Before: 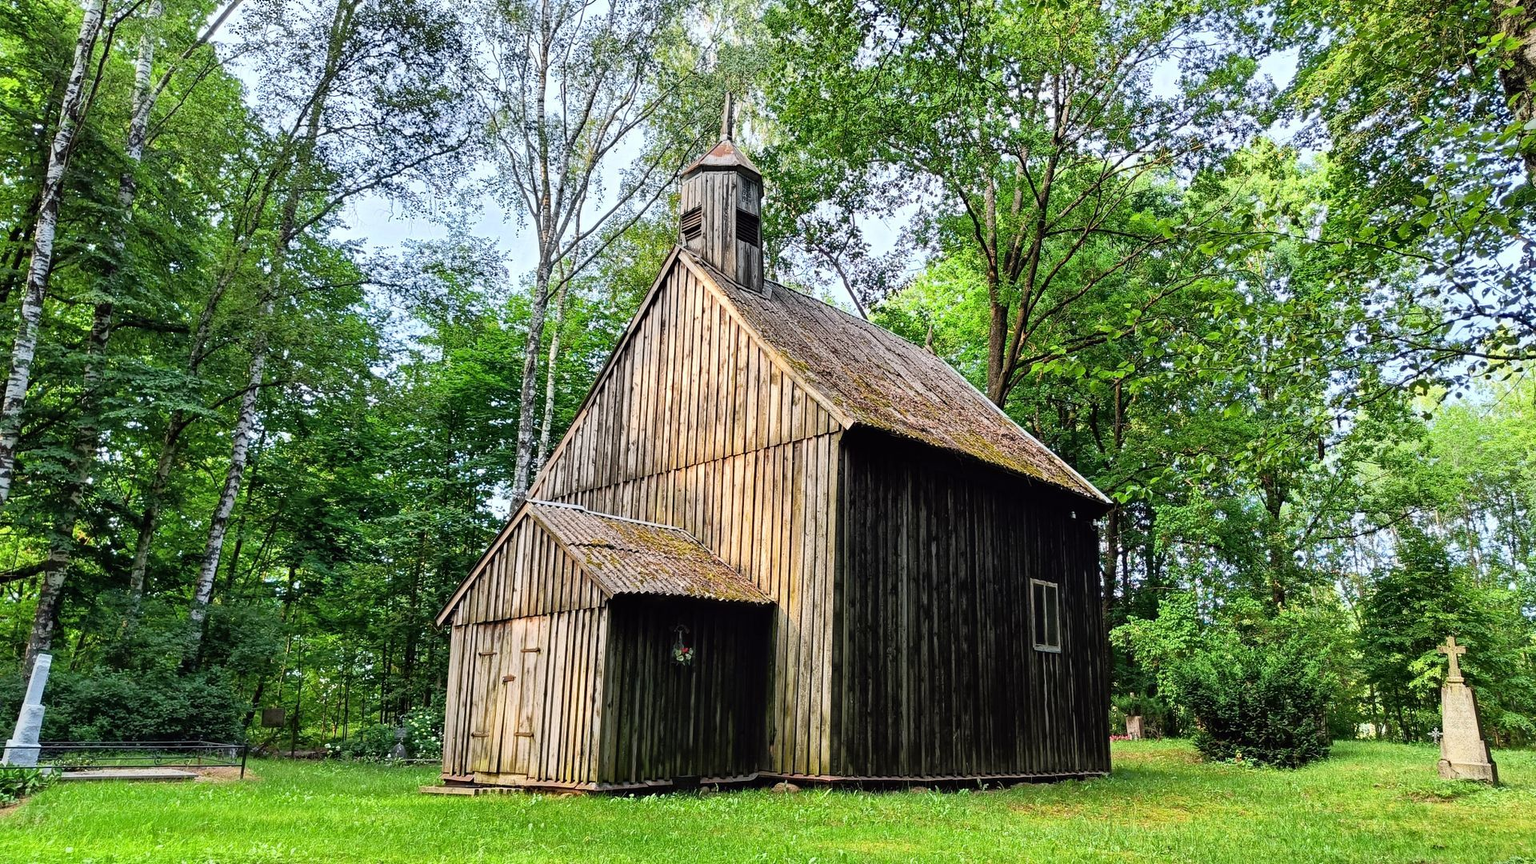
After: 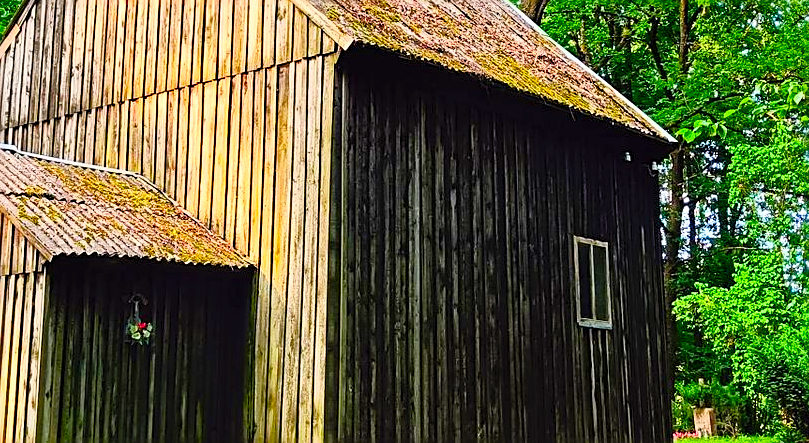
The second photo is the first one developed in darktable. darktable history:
color balance rgb: perceptual saturation grading › global saturation 20%, perceptual saturation grading › highlights -25%, perceptual saturation grading › shadows 25%
crop: left 37.221%, top 45.169%, right 20.63%, bottom 13.777%
tone equalizer: on, module defaults
sharpen: on, module defaults
contrast brightness saturation: contrast 0.2, brightness 0.2, saturation 0.8
